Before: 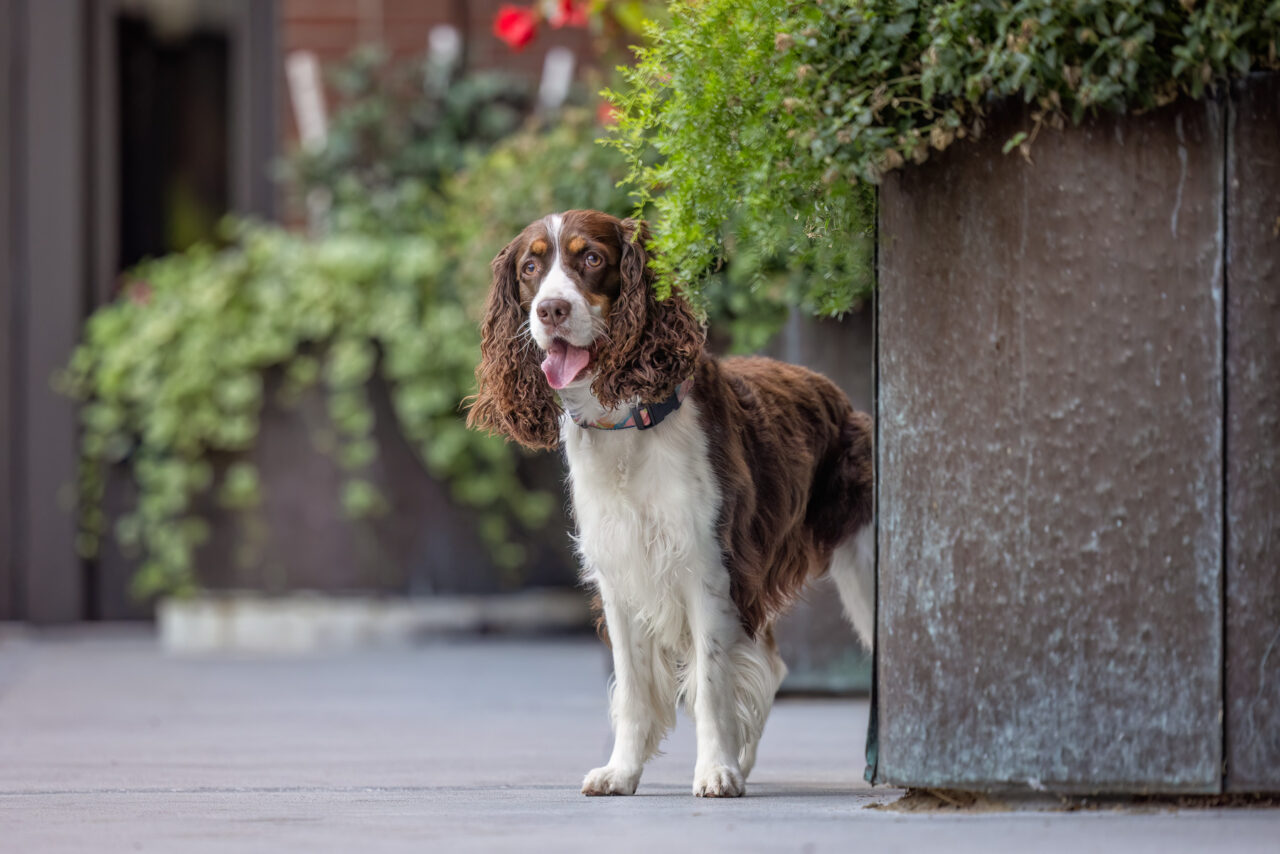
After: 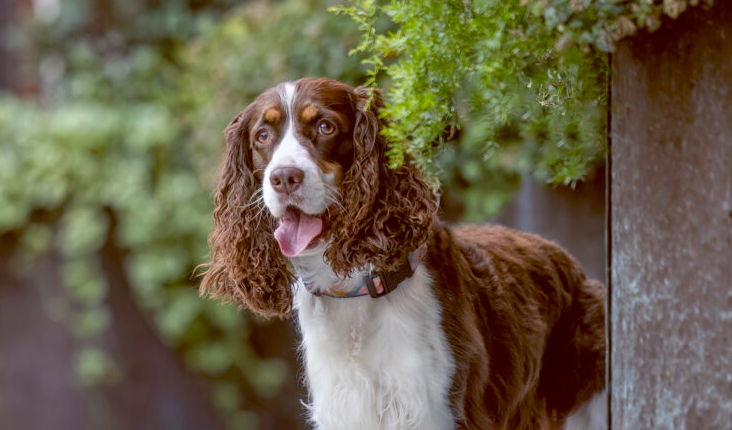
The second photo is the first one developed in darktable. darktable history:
color balance: lift [1, 1.015, 1.004, 0.985], gamma [1, 0.958, 0.971, 1.042], gain [1, 0.956, 0.977, 1.044]
crop: left 20.932%, top 15.471%, right 21.848%, bottom 34.081%
